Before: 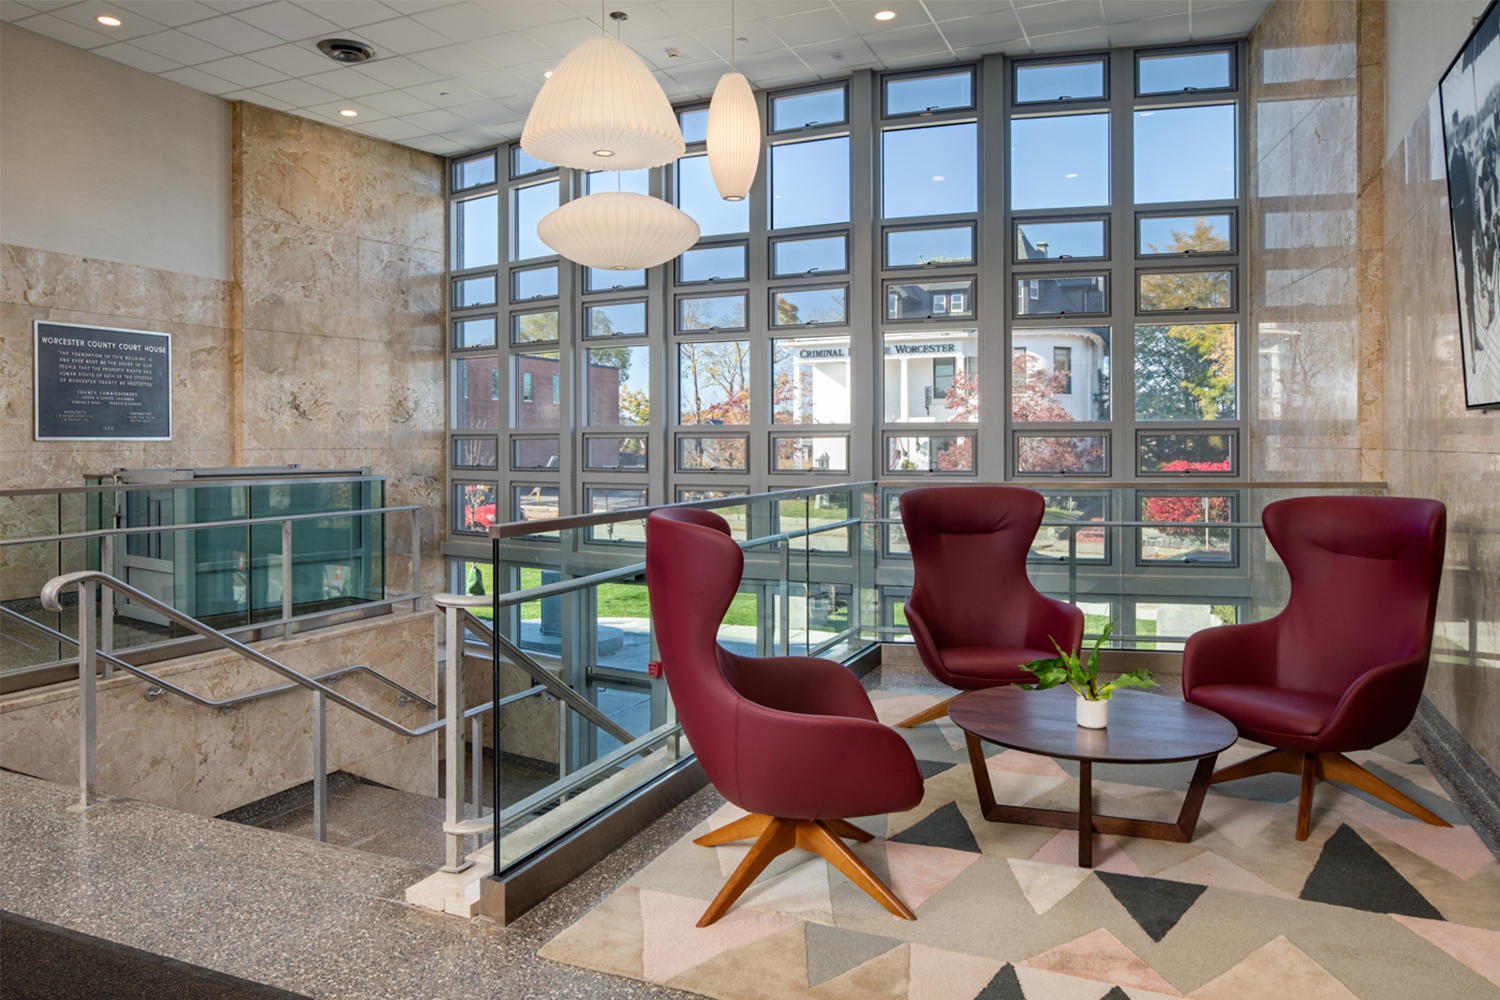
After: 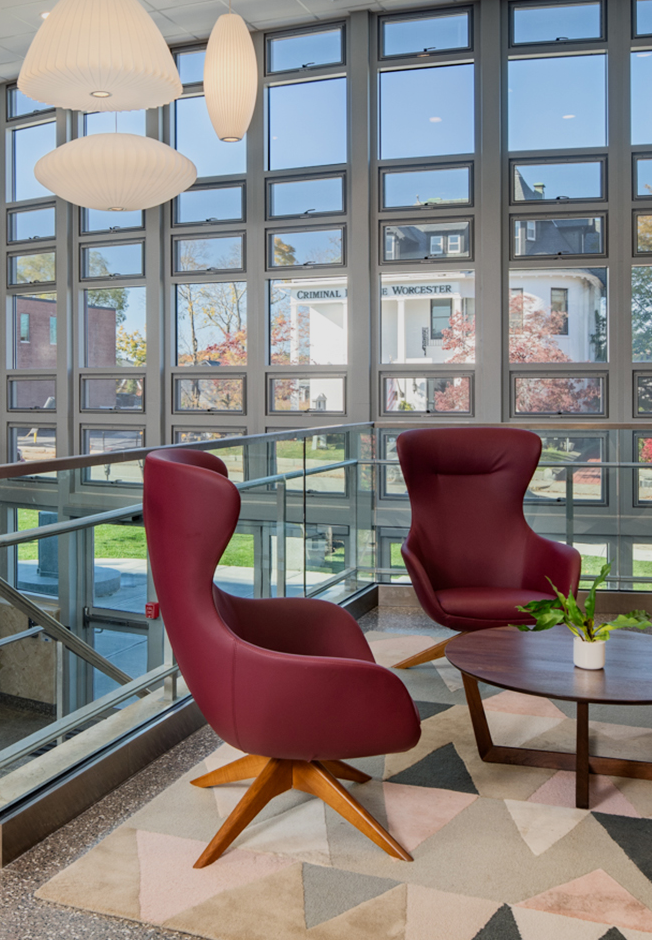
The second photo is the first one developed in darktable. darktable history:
tone equalizer: -8 EV -0.002 EV, -7 EV 0.004 EV, -6 EV -0.033 EV, -5 EV 0.014 EV, -4 EV -0.007 EV, -3 EV 0.018 EV, -2 EV -0.066 EV, -1 EV -0.303 EV, +0 EV -0.555 EV, edges refinement/feathering 500, mask exposure compensation -1.57 EV, preserve details no
crop: left 33.543%, top 5.984%, right 22.929%
